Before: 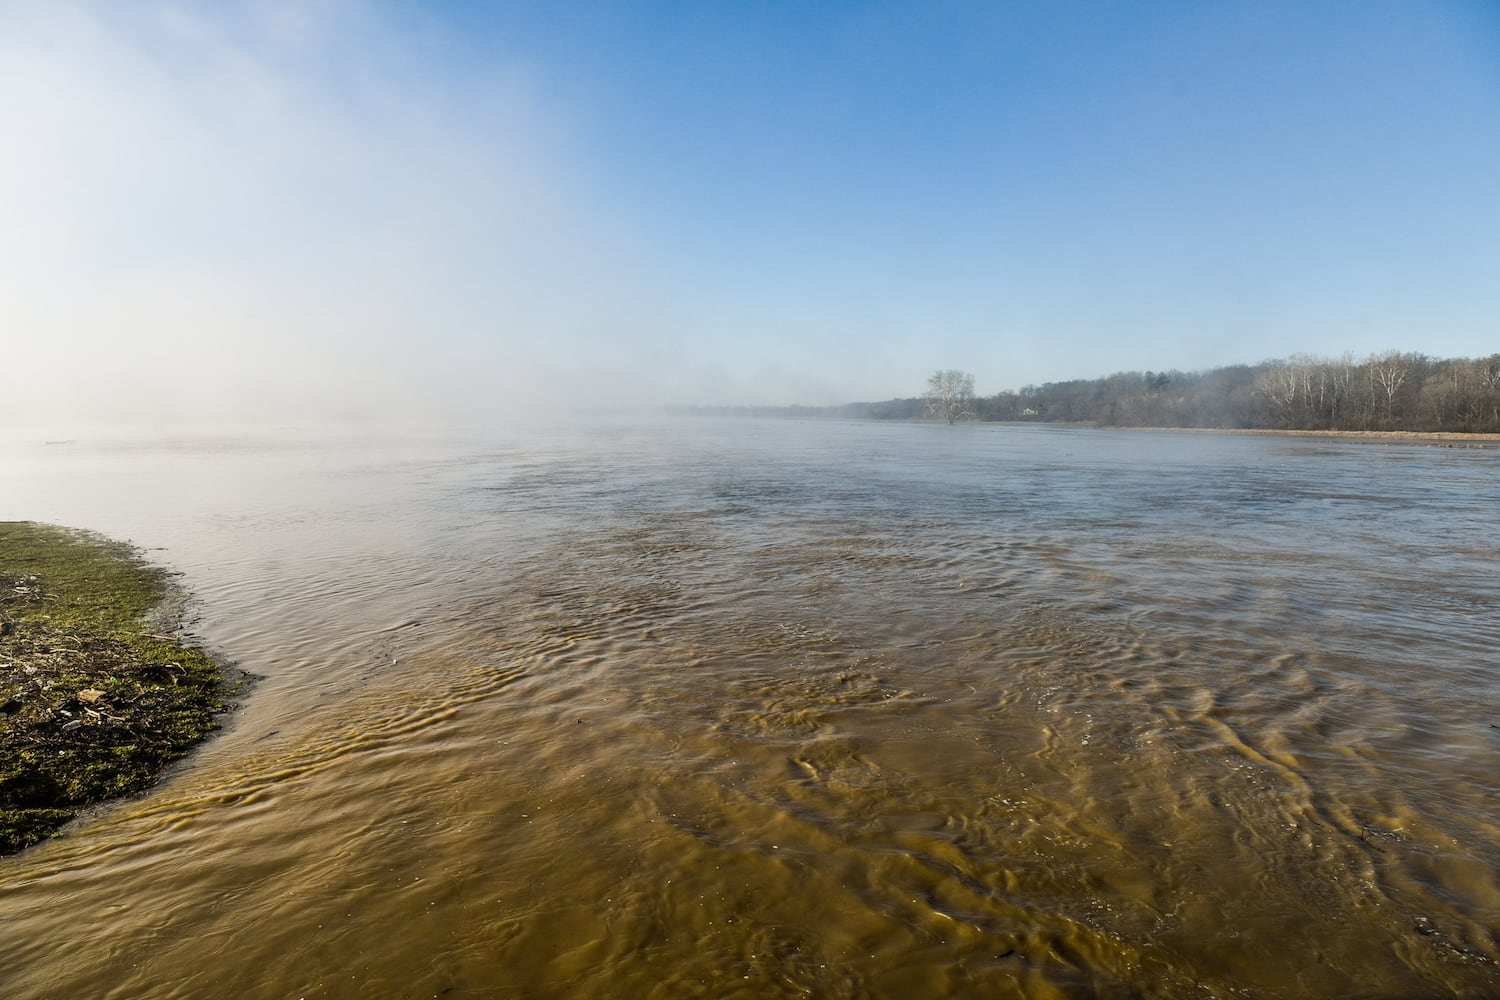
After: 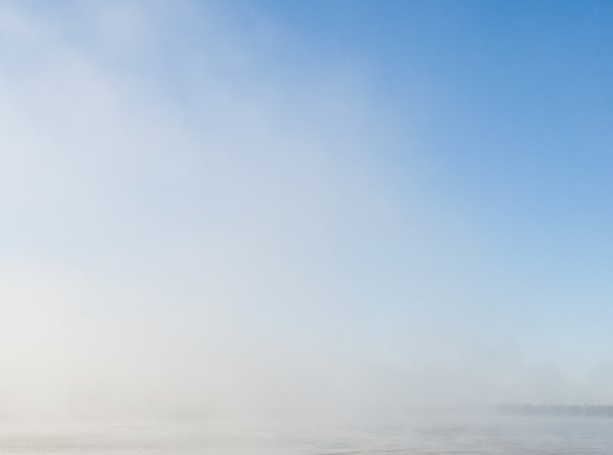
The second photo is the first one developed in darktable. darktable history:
crop and rotate: left 11.133%, top 0.11%, right 47.974%, bottom 54.291%
